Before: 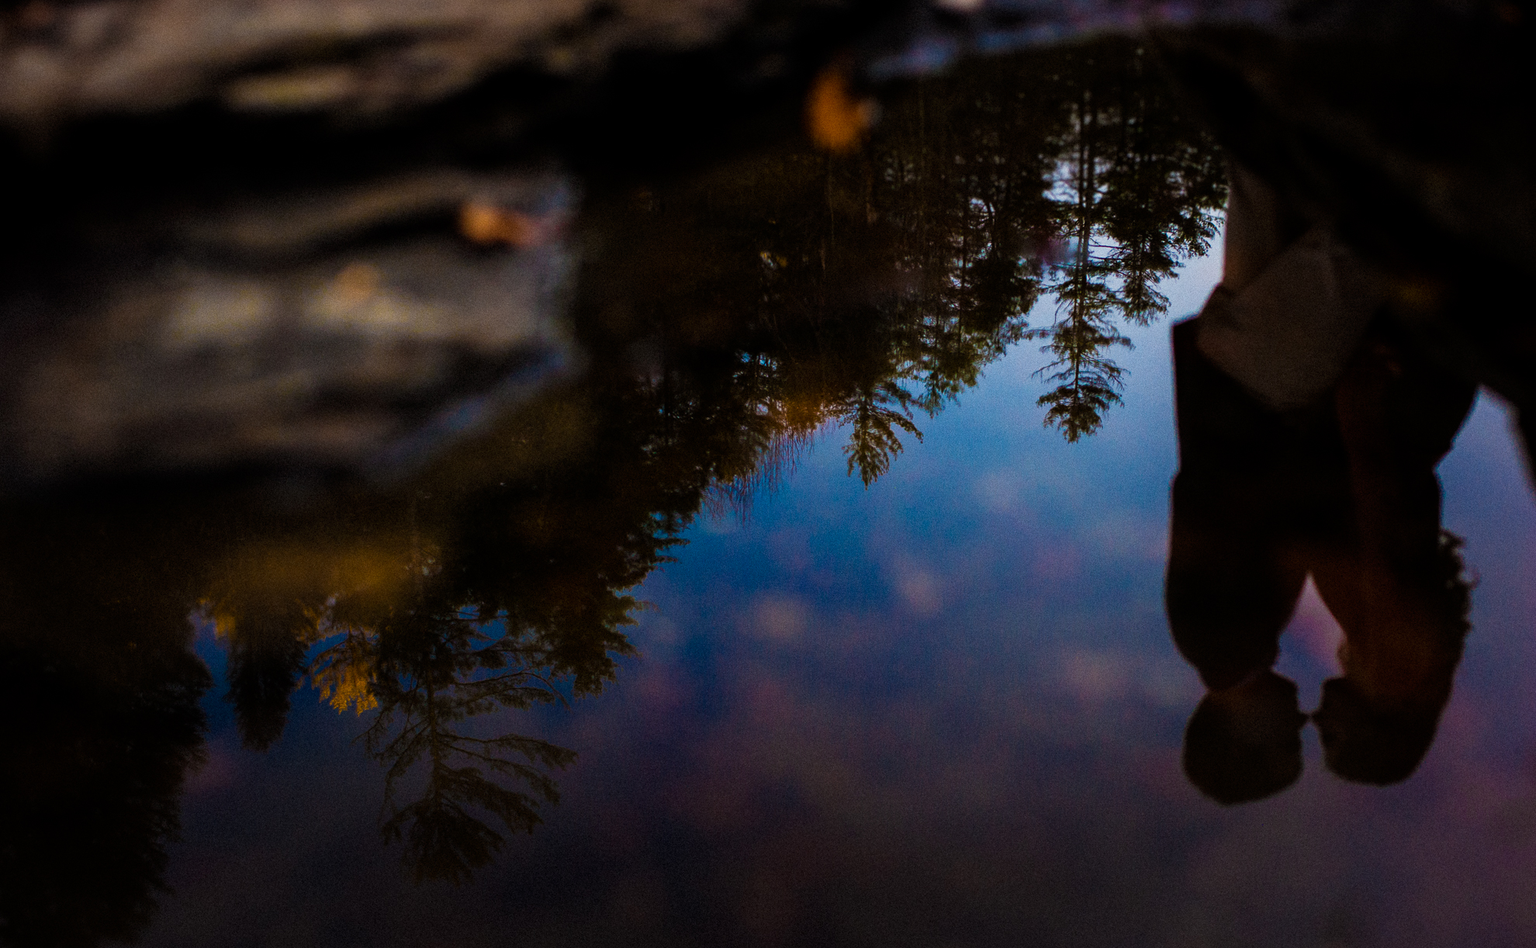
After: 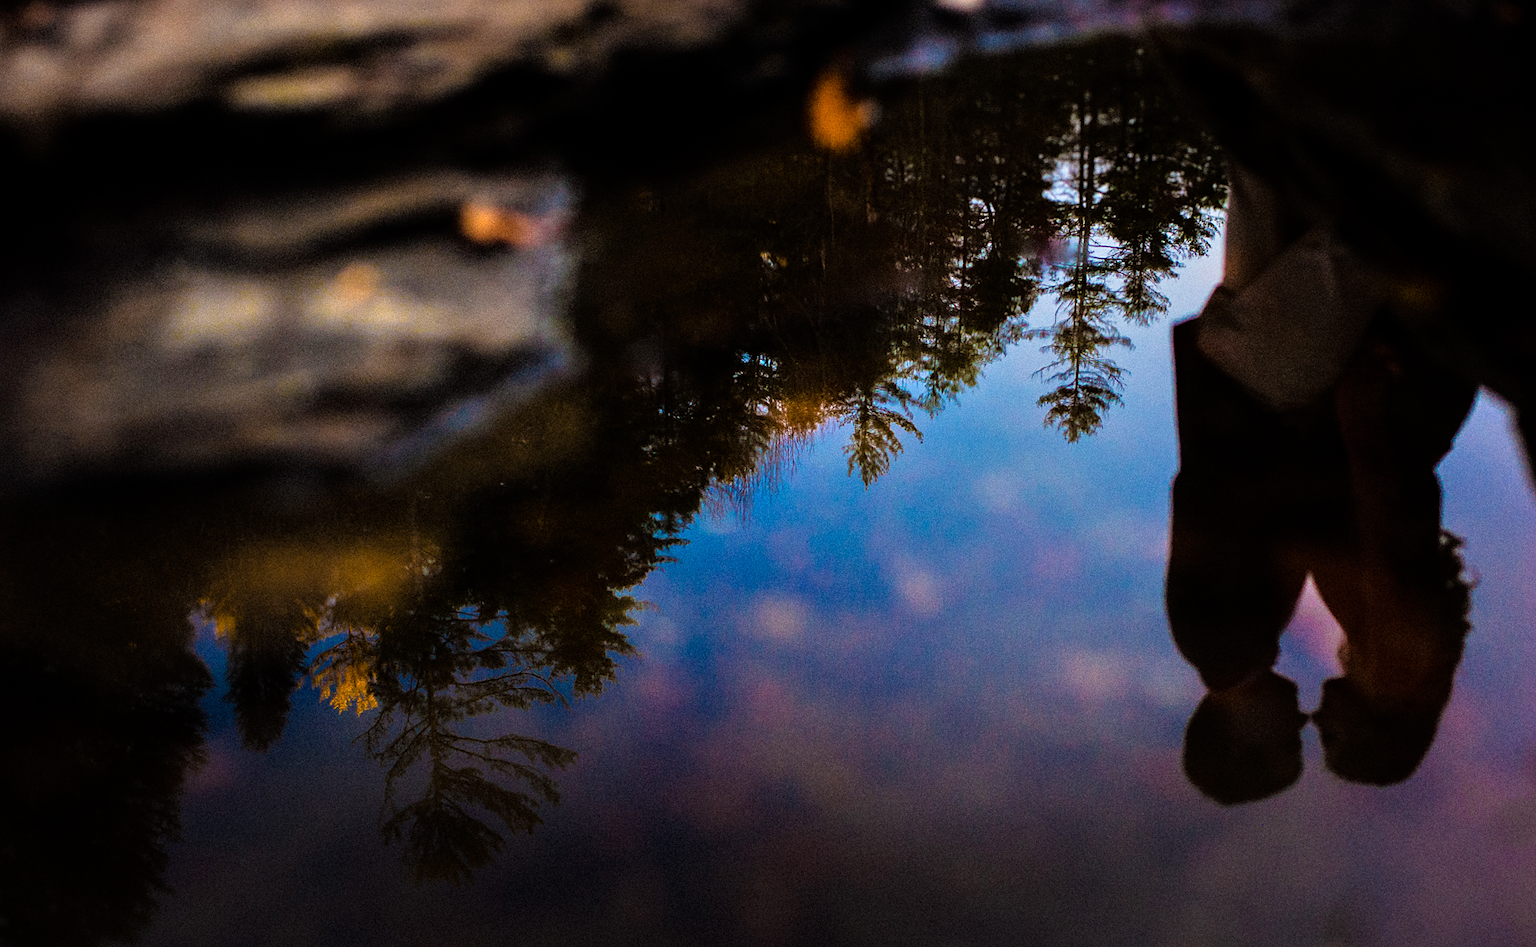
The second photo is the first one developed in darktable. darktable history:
sharpen: amount 0.2
tone equalizer: -7 EV 0.15 EV, -6 EV 0.6 EV, -5 EV 1.15 EV, -4 EV 1.33 EV, -3 EV 1.15 EV, -2 EV 0.6 EV, -1 EV 0.15 EV, mask exposure compensation -0.5 EV
